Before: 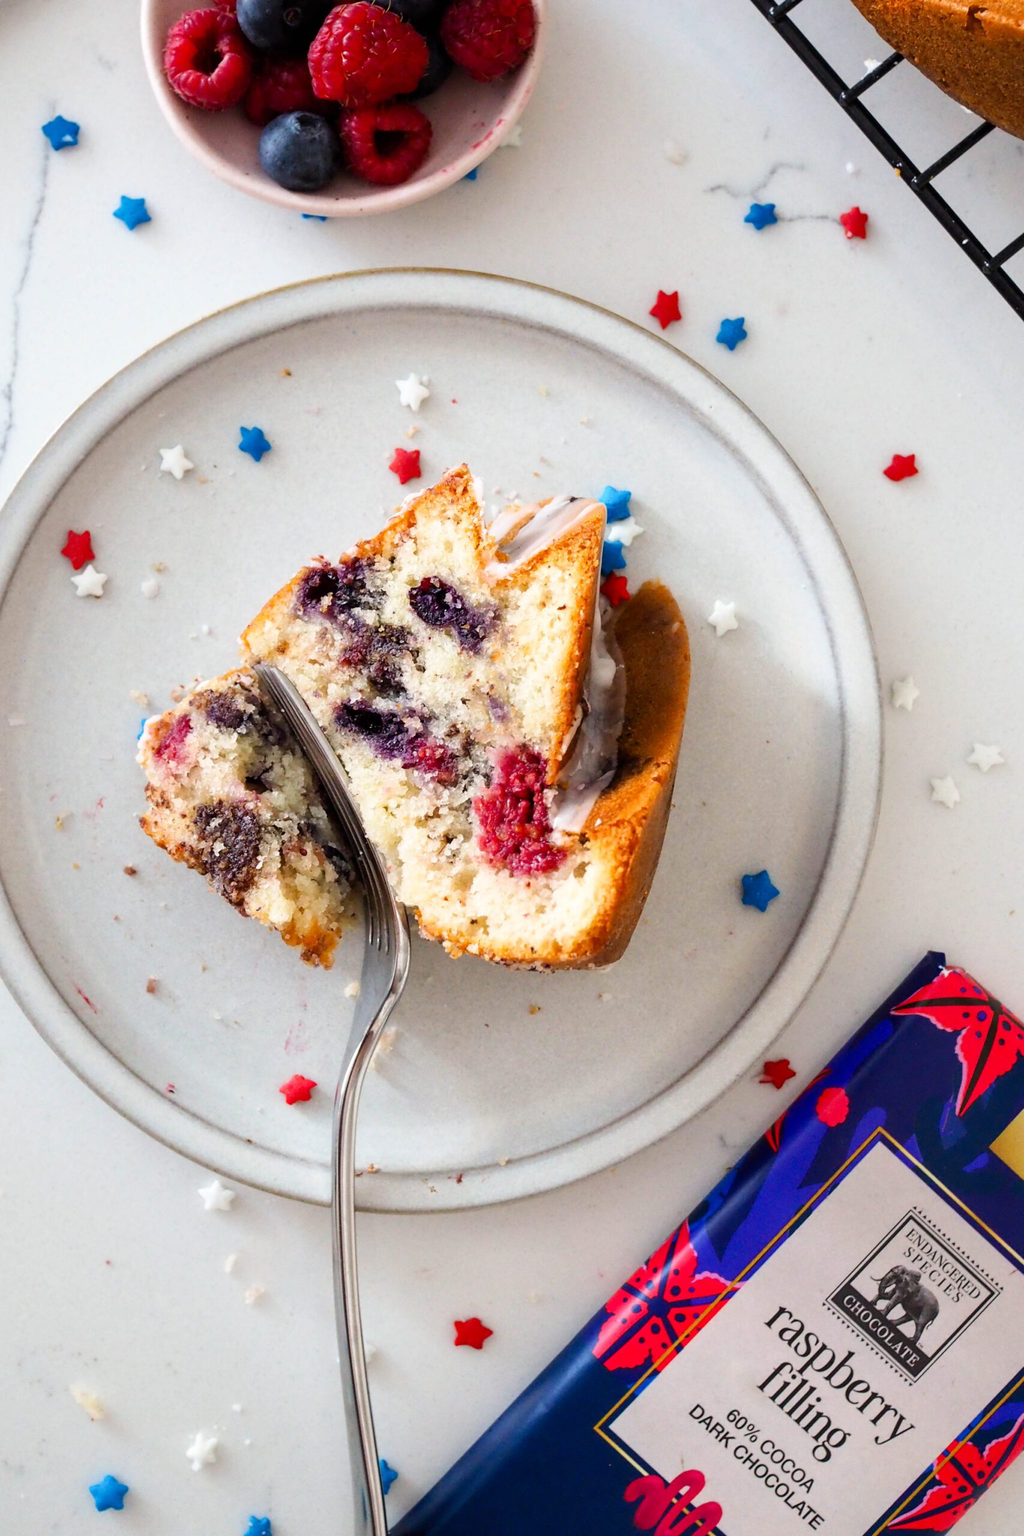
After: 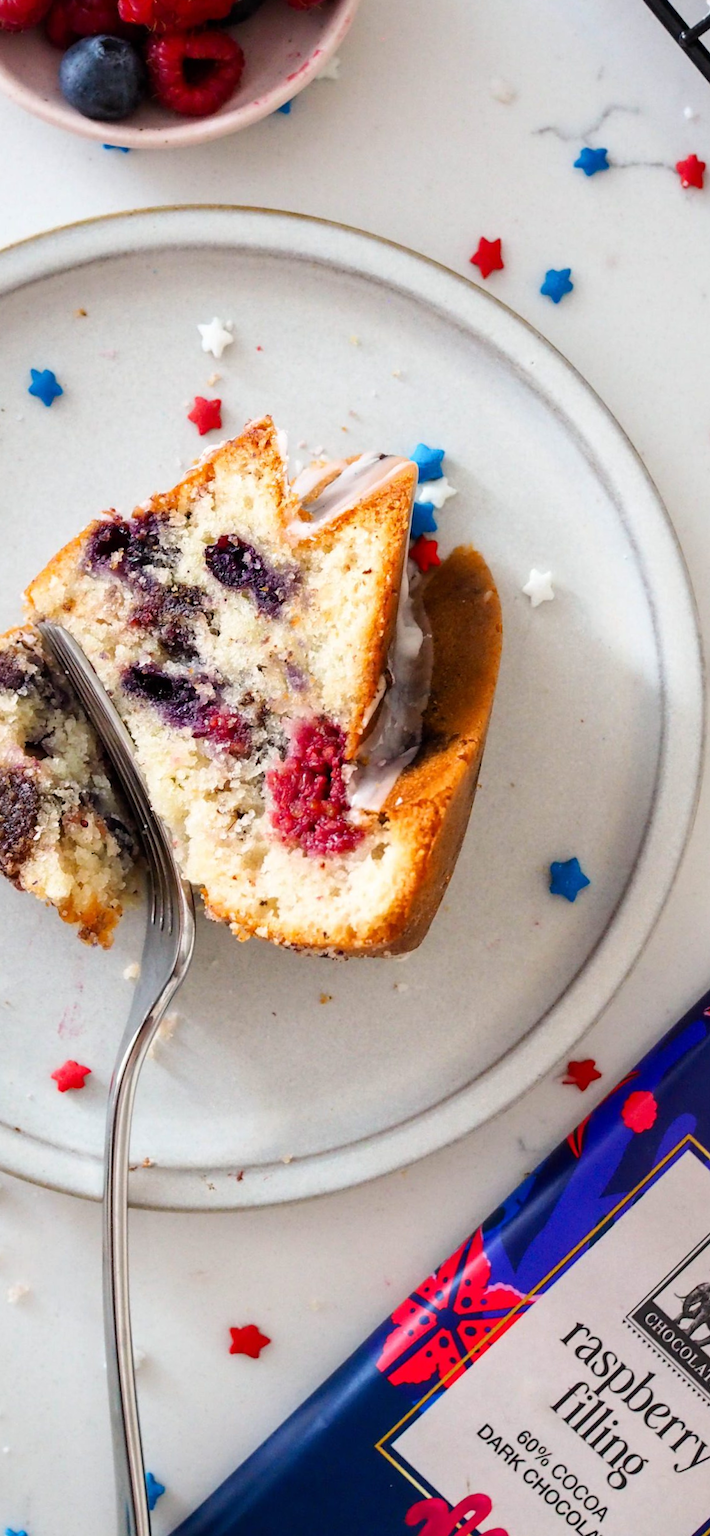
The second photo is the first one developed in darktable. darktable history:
rotate and perspective: rotation 1.72°, automatic cropping off
crop and rotate: left 22.918%, top 5.629%, right 14.711%, bottom 2.247%
